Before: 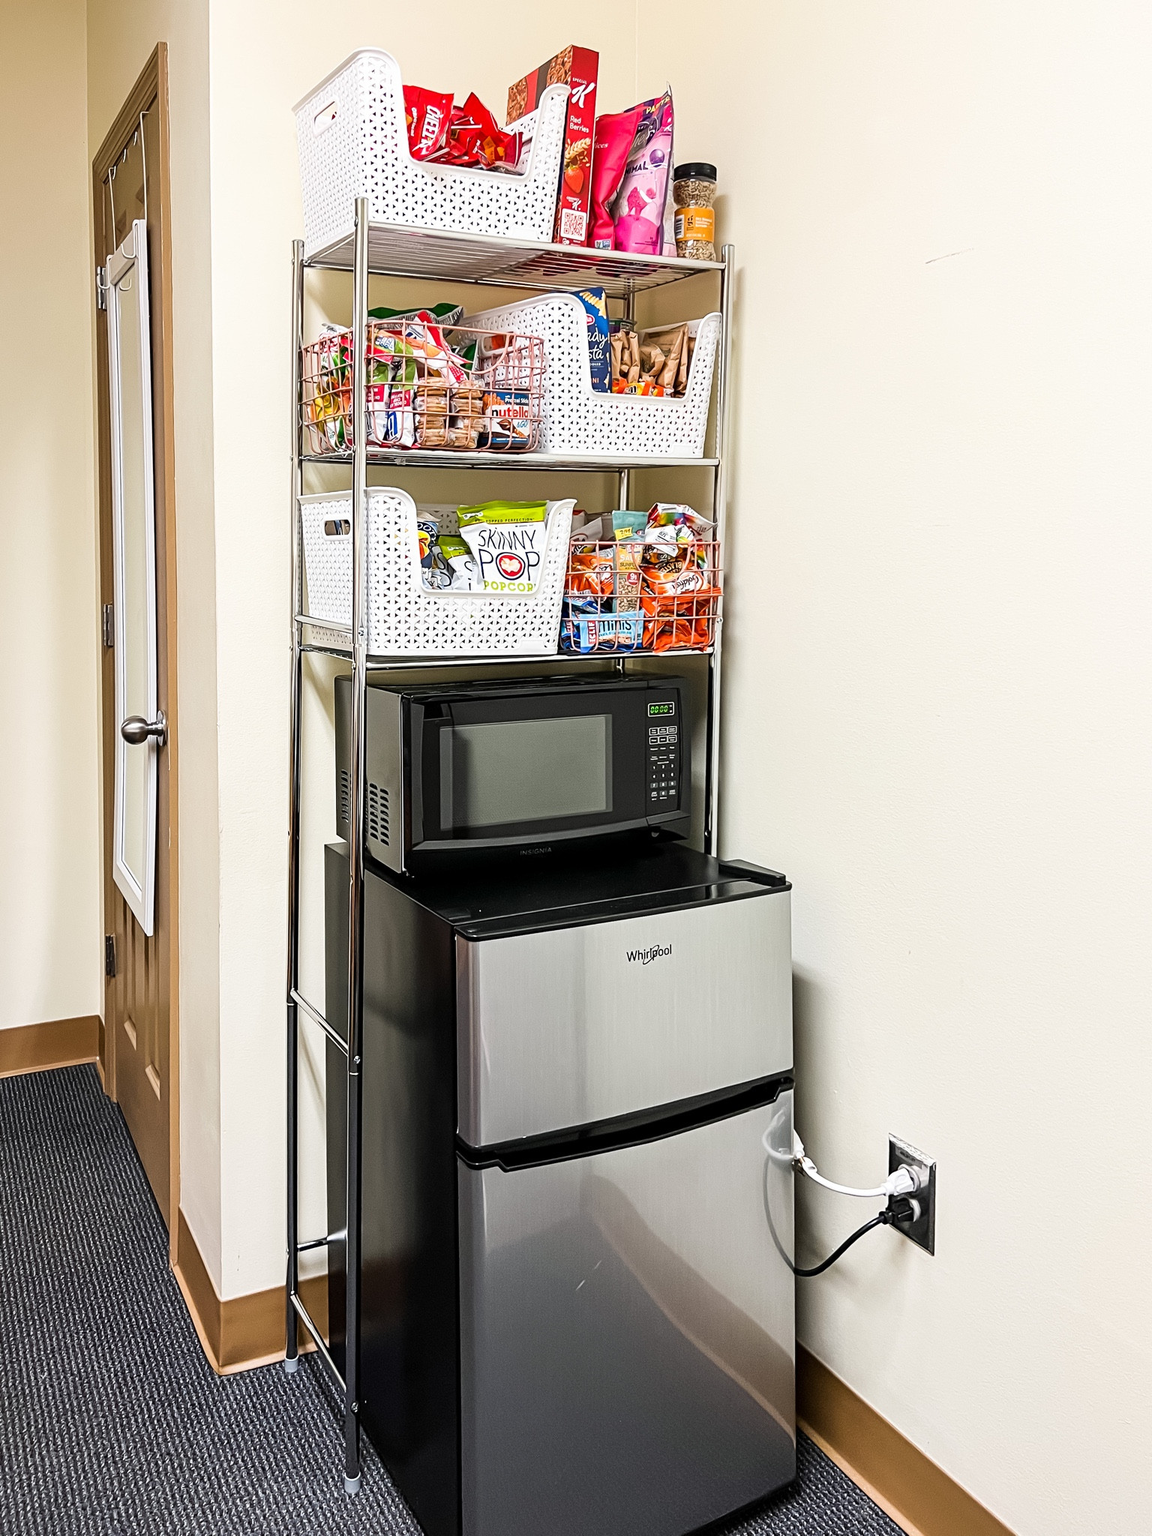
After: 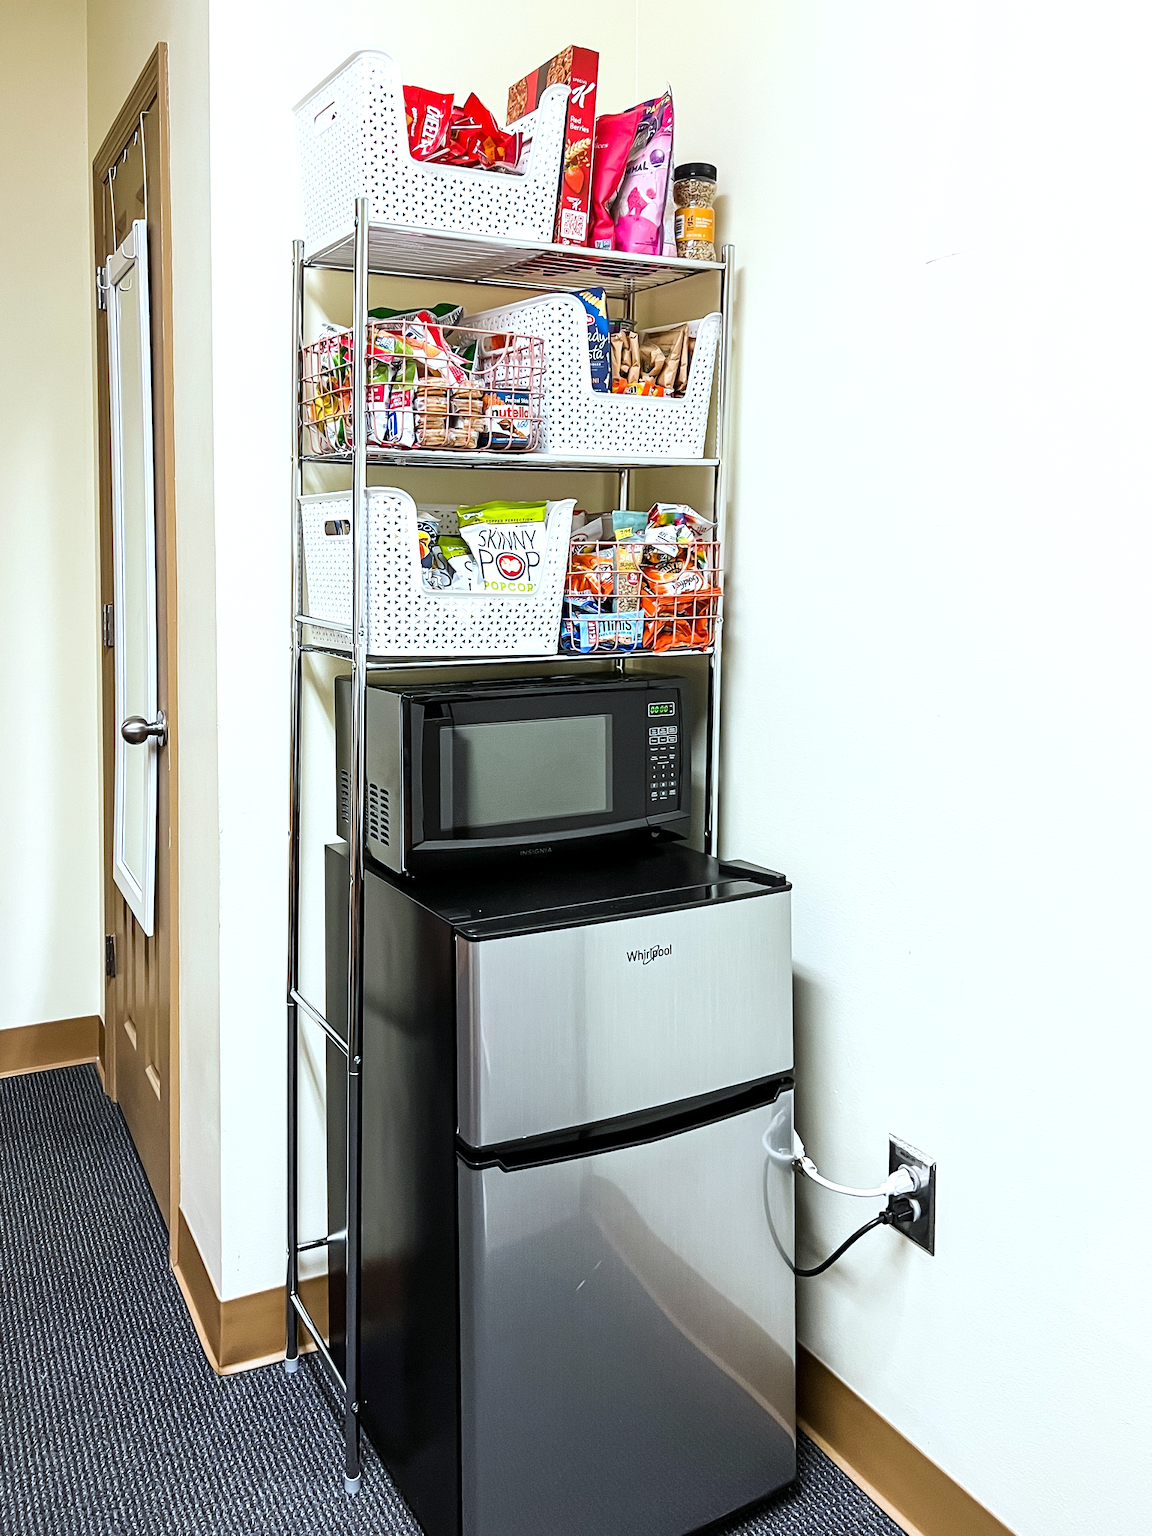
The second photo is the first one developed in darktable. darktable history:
white balance: red 0.925, blue 1.046
exposure: exposure 0.29 EV, compensate highlight preservation false
